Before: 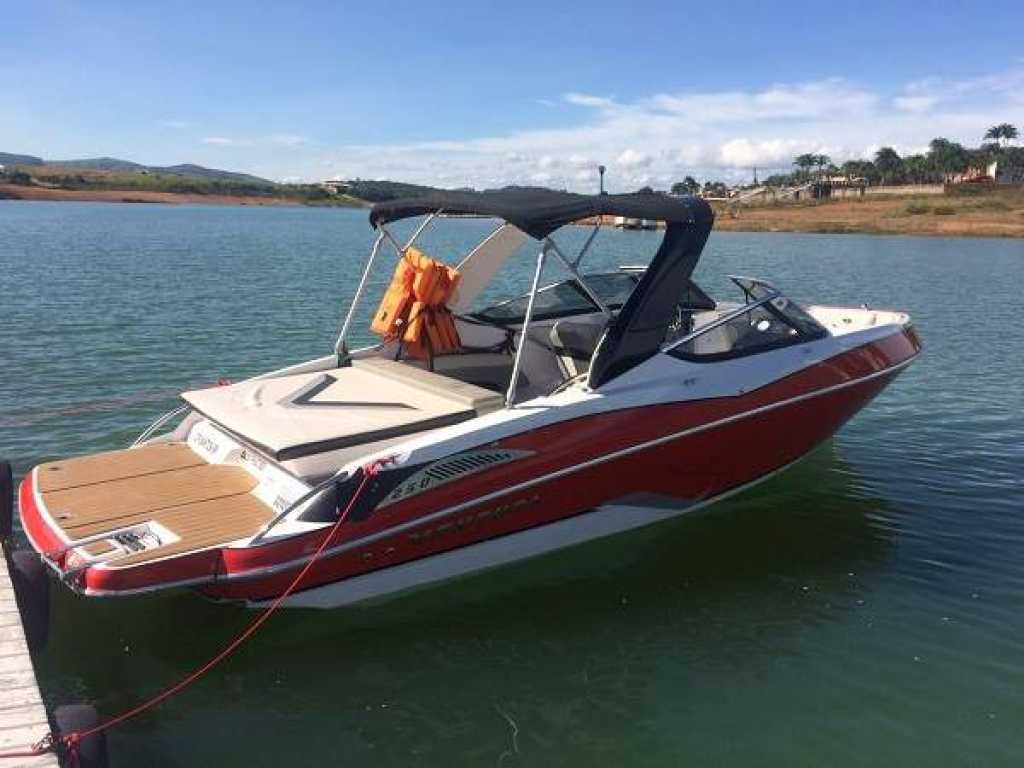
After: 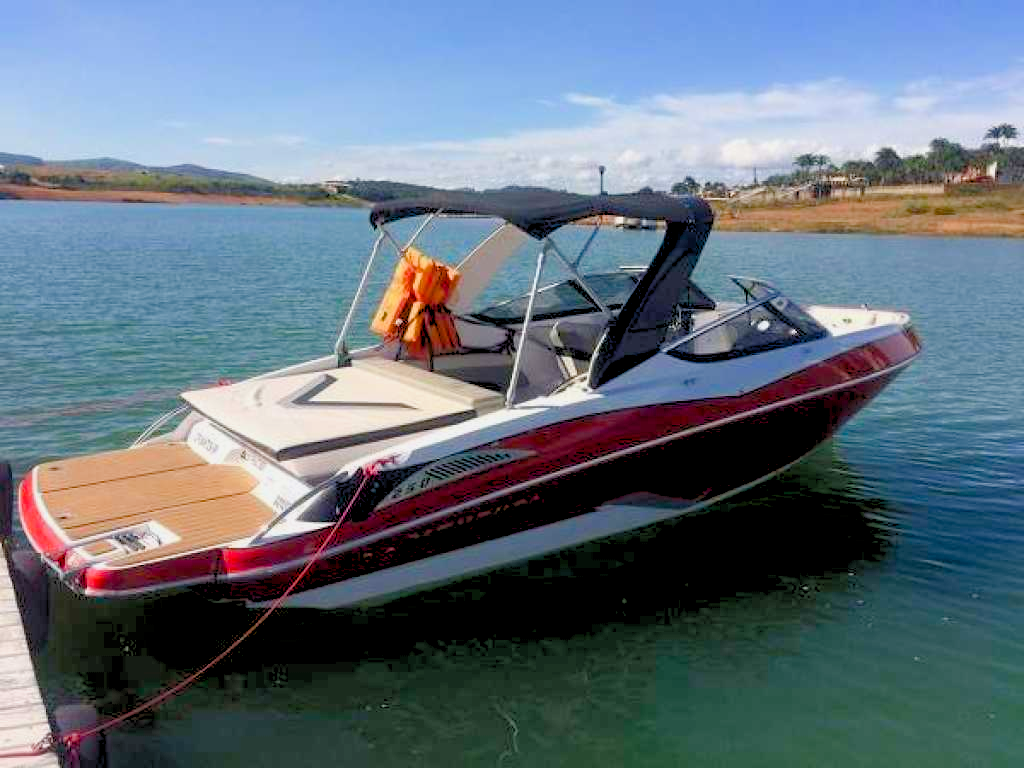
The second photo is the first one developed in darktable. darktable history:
exposure: black level correction 0.002, exposure 0.15 EV, compensate highlight preservation false
rgb levels: preserve colors sum RGB, levels [[0.038, 0.433, 0.934], [0, 0.5, 1], [0, 0.5, 1]]
color balance rgb: perceptual saturation grading › global saturation 20%, perceptual saturation grading › highlights -25%, perceptual saturation grading › shadows 50%
